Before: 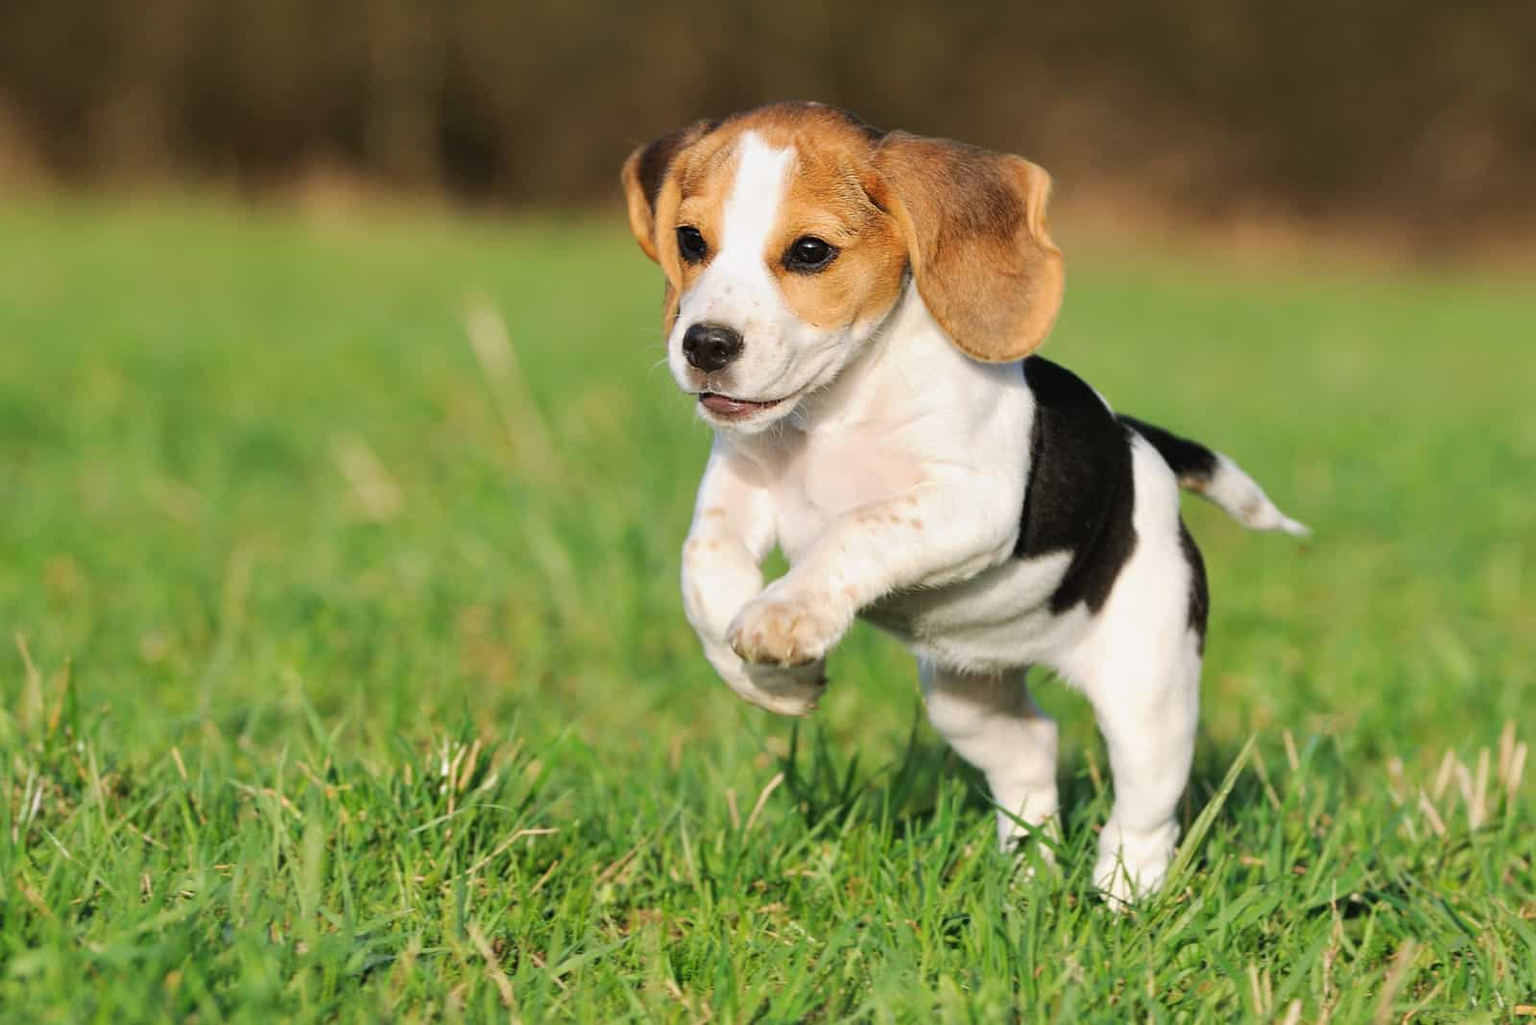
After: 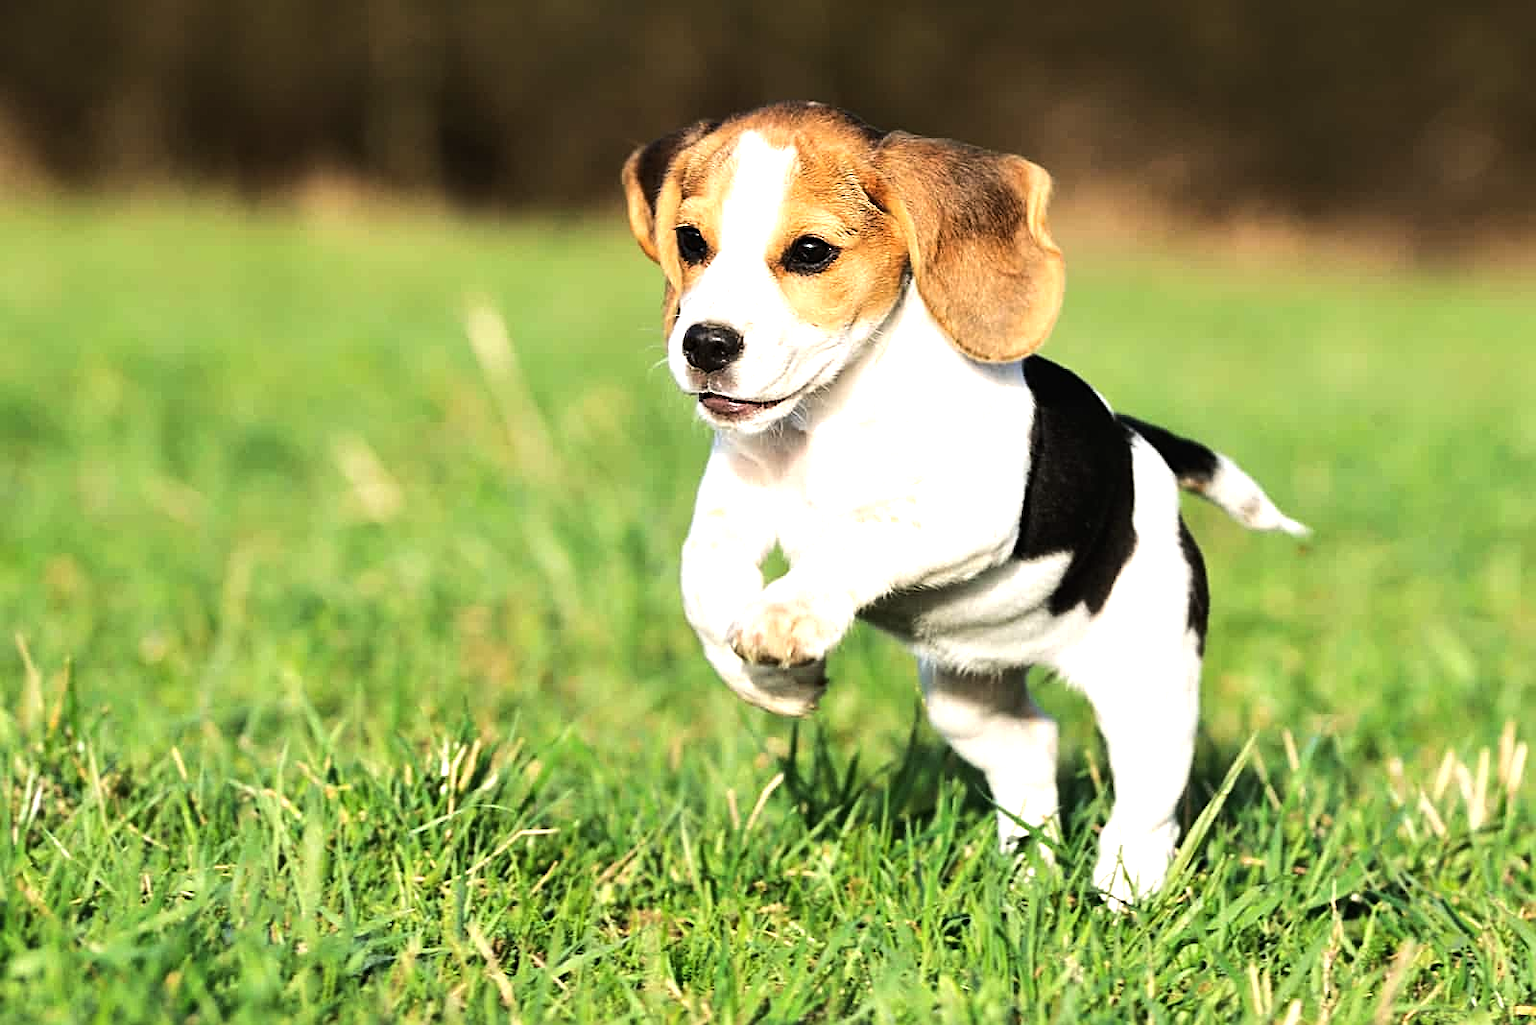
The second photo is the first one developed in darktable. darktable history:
sharpen: on, module defaults
tone equalizer: -8 EV -1.08 EV, -7 EV -0.993 EV, -6 EV -0.851 EV, -5 EV -0.58 EV, -3 EV 0.596 EV, -2 EV 0.842 EV, -1 EV 1.01 EV, +0 EV 1.07 EV, edges refinement/feathering 500, mask exposure compensation -1.57 EV, preserve details no
